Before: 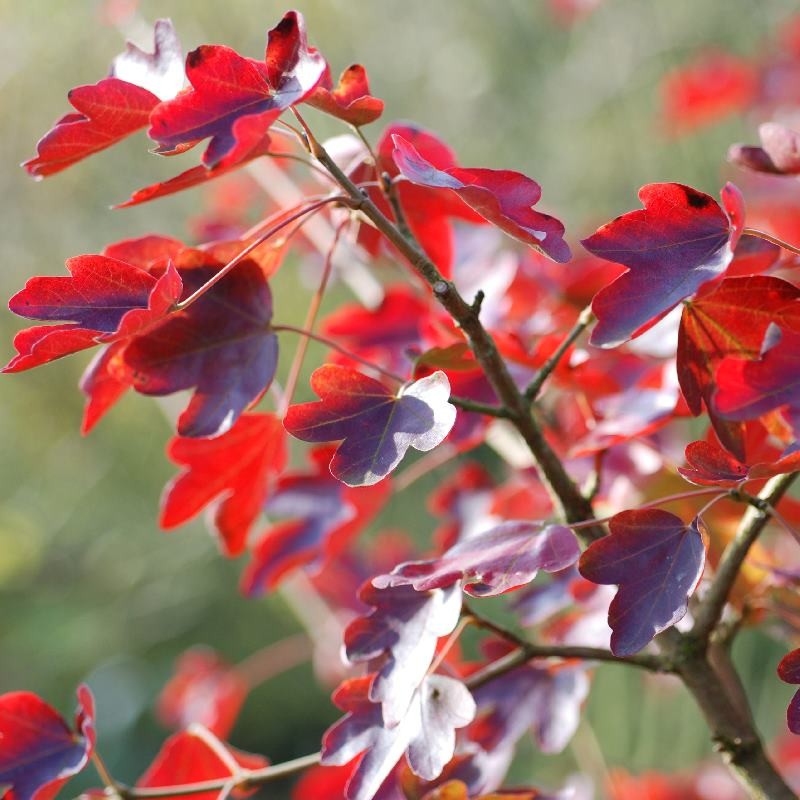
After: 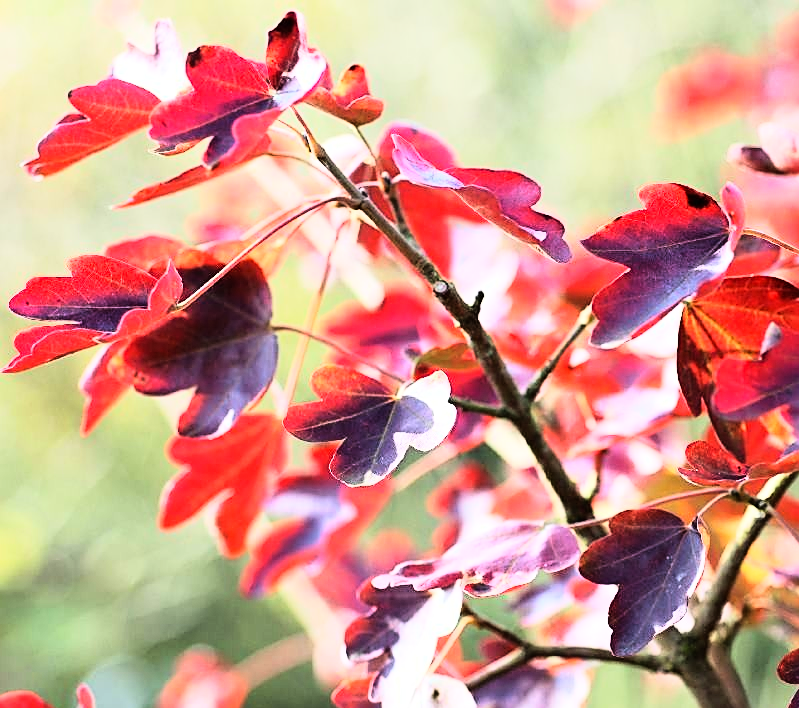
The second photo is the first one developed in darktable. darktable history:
rgb curve: curves: ch0 [(0, 0) (0.21, 0.15) (0.24, 0.21) (0.5, 0.75) (0.75, 0.96) (0.89, 0.99) (1, 1)]; ch1 [(0, 0.02) (0.21, 0.13) (0.25, 0.2) (0.5, 0.67) (0.75, 0.9) (0.89, 0.97) (1, 1)]; ch2 [(0, 0.02) (0.21, 0.13) (0.25, 0.2) (0.5, 0.67) (0.75, 0.9) (0.89, 0.97) (1, 1)], compensate middle gray true
crop and rotate: top 0%, bottom 11.49%
sharpen: on, module defaults
